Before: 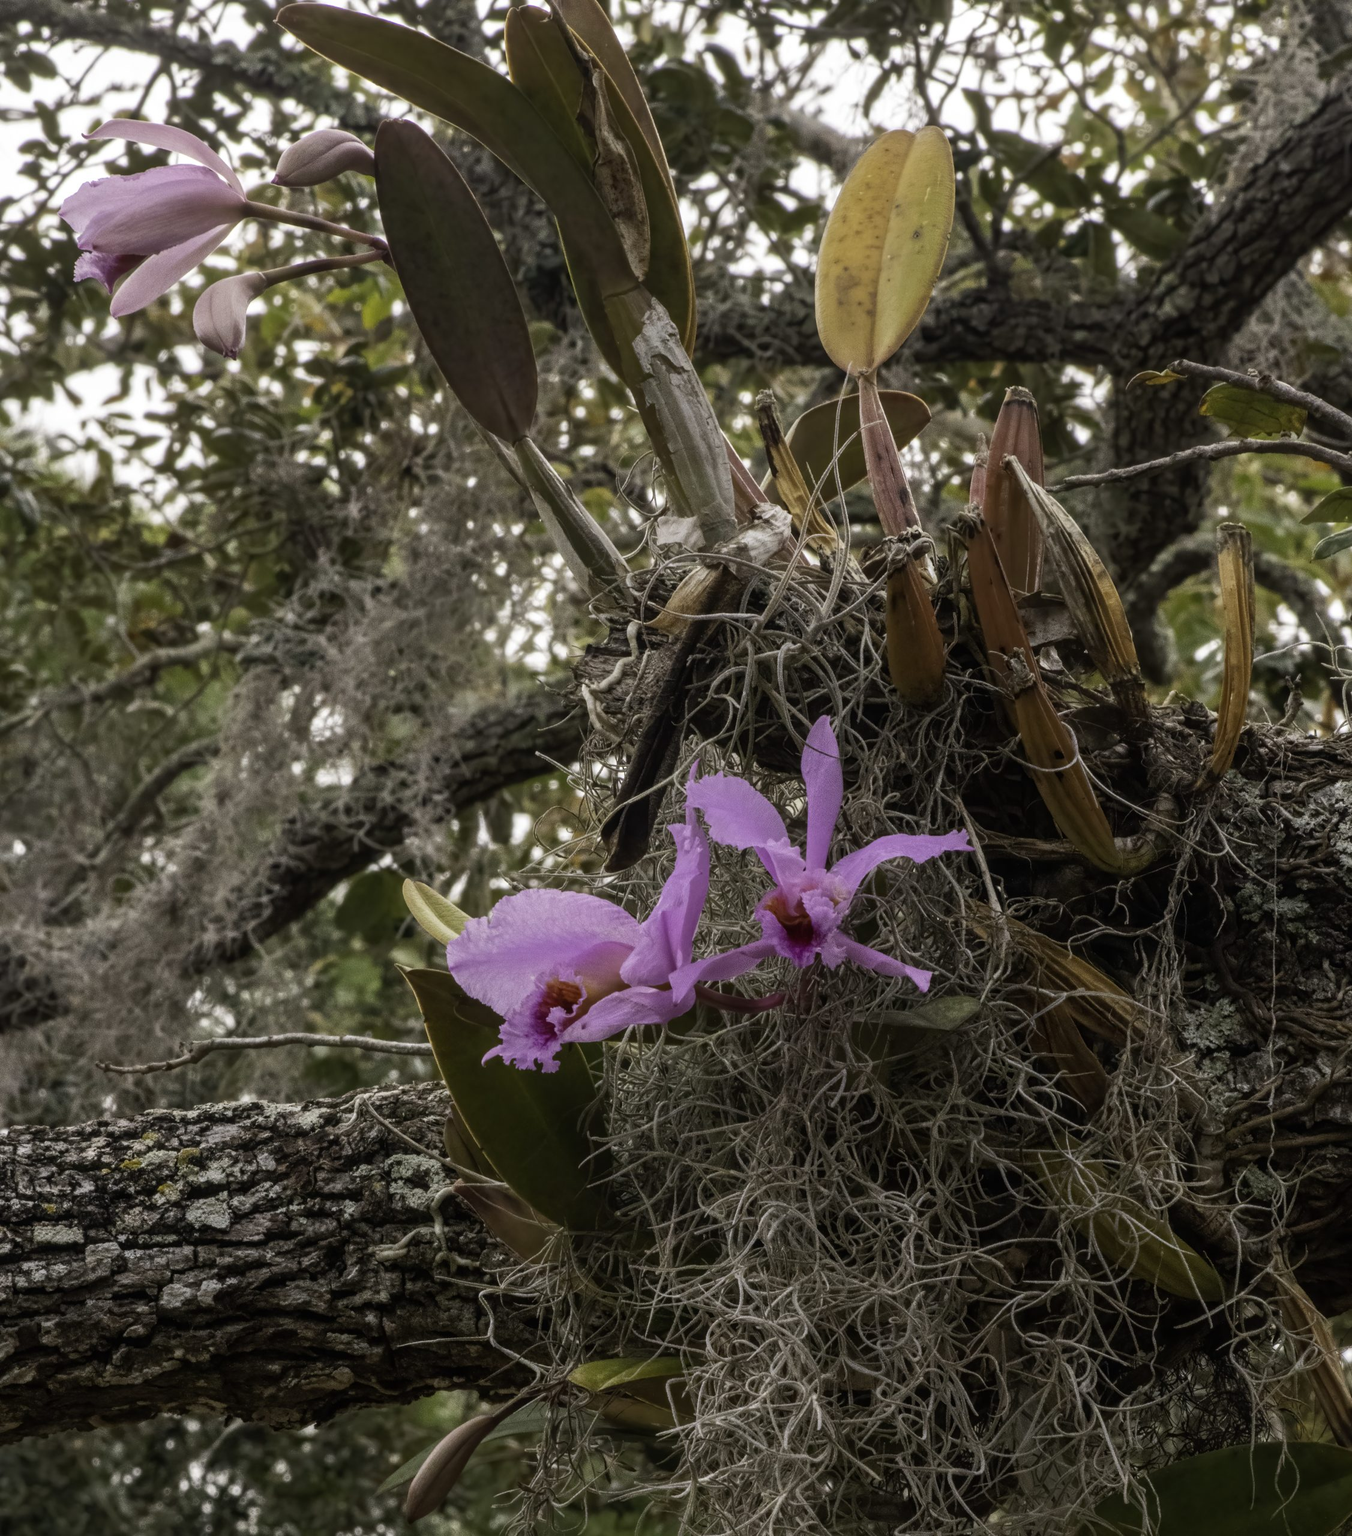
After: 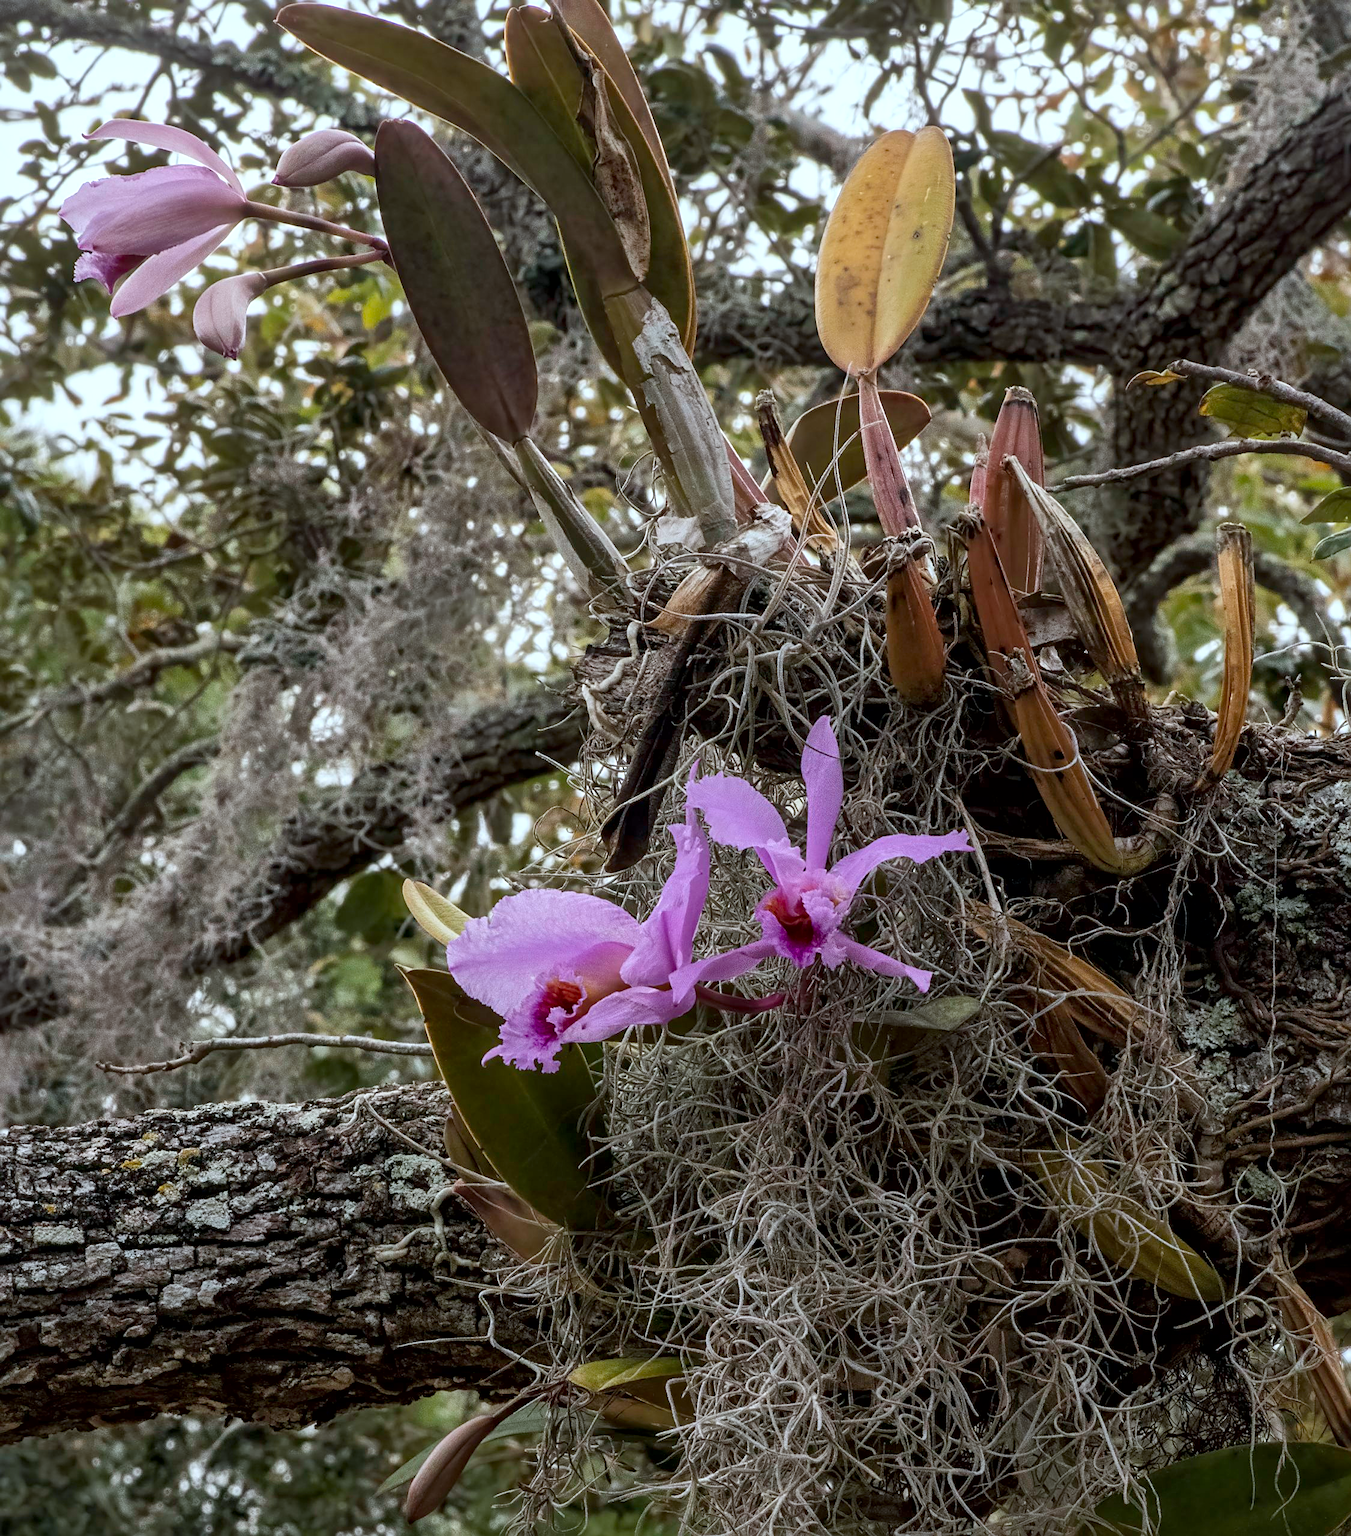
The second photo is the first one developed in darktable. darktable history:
sharpen: on, module defaults
local contrast: mode bilateral grid, contrast 20, coarseness 100, detail 150%, midtone range 0.2
white balance: red 0.954, blue 1.079
